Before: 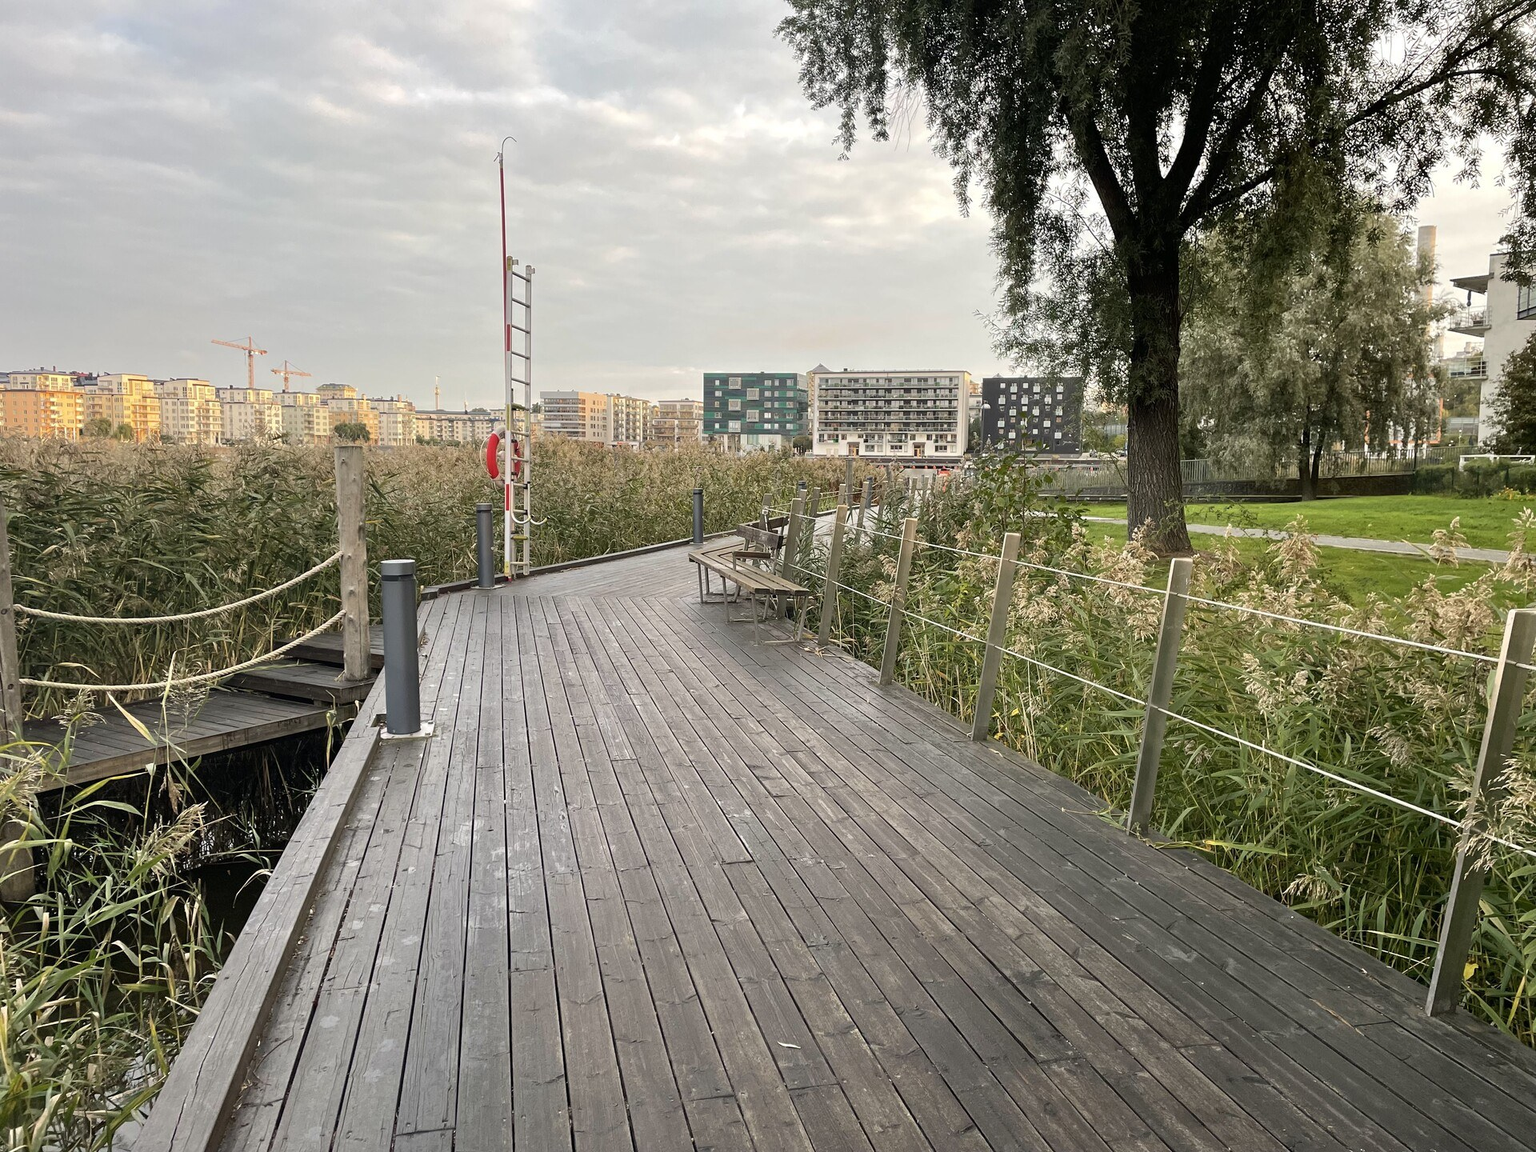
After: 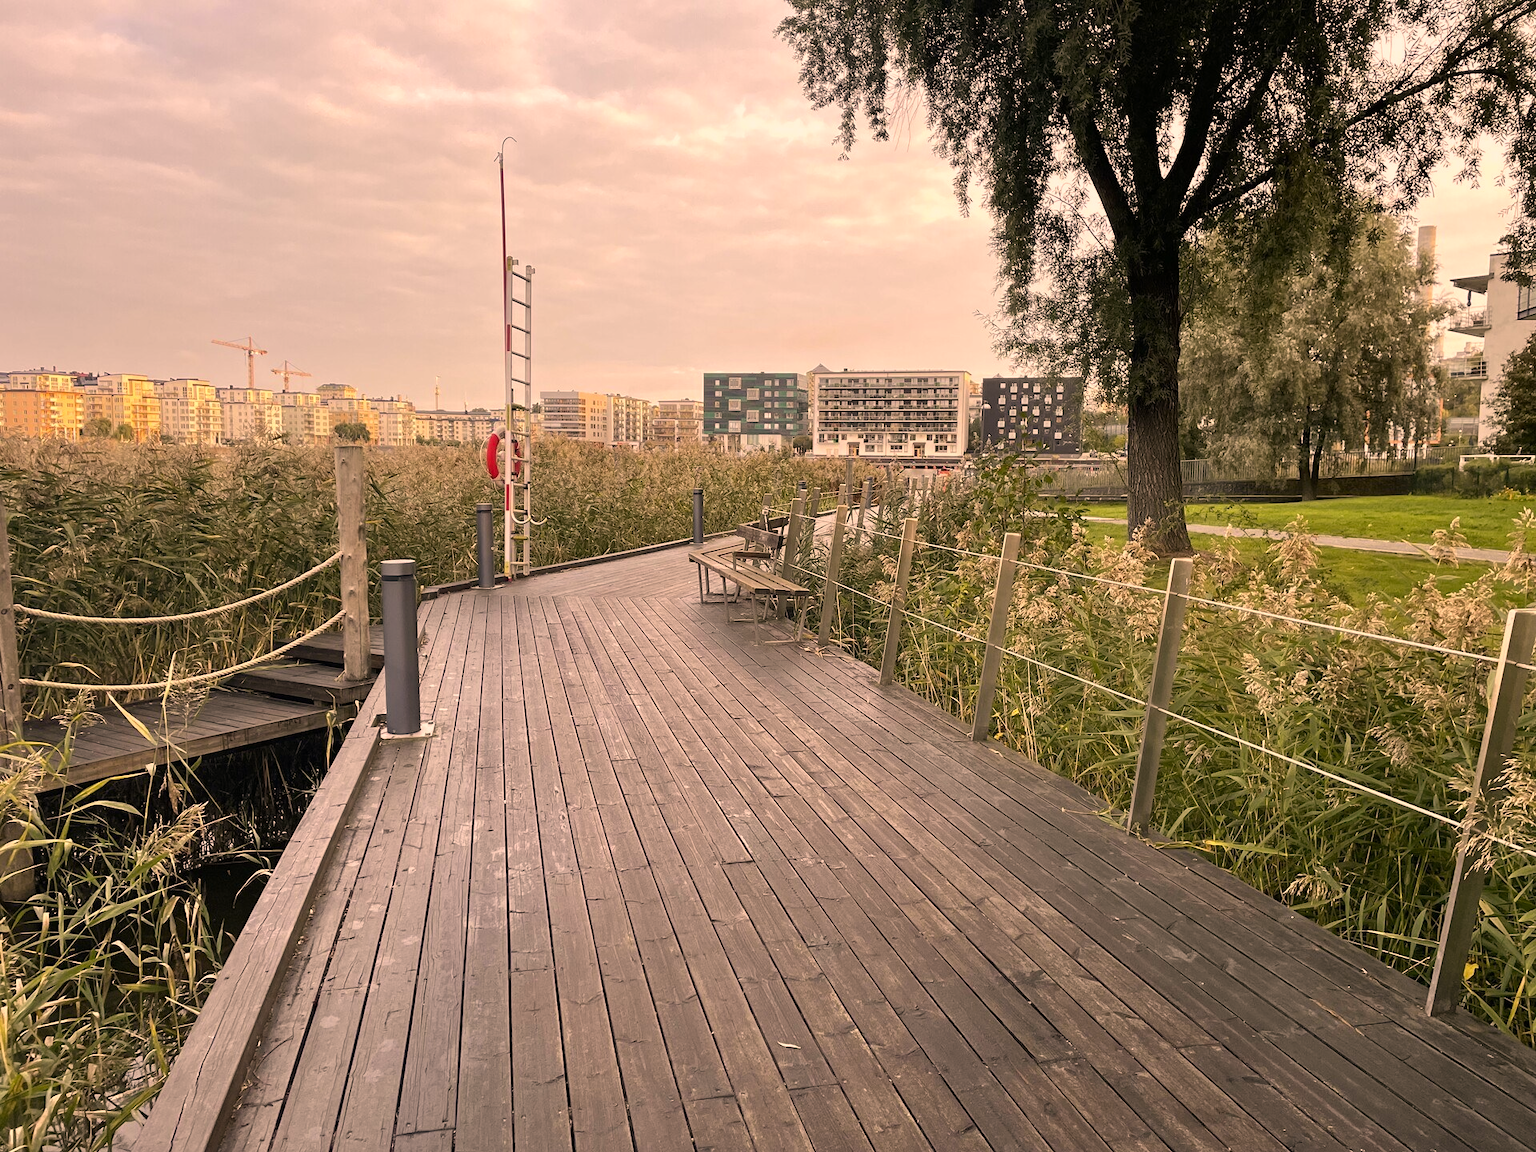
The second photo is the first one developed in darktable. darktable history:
color correction: highlights a* 17.51, highlights b* 18.32
